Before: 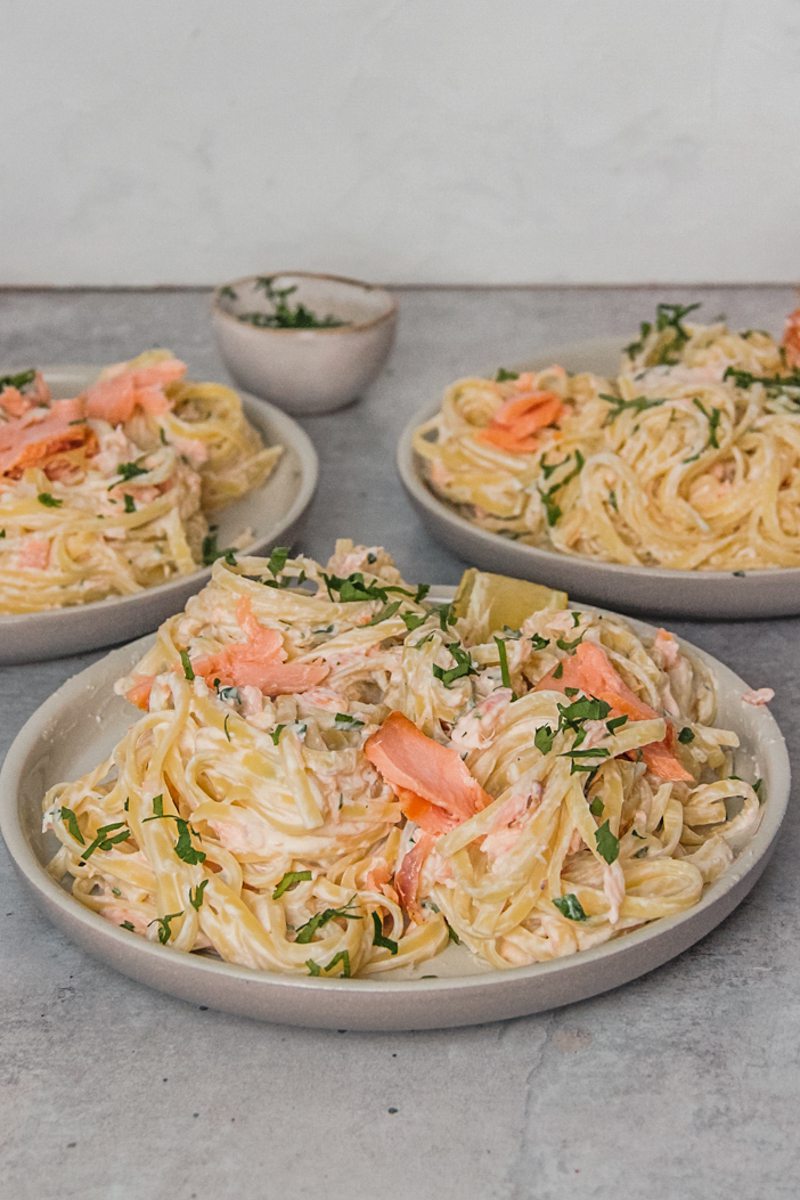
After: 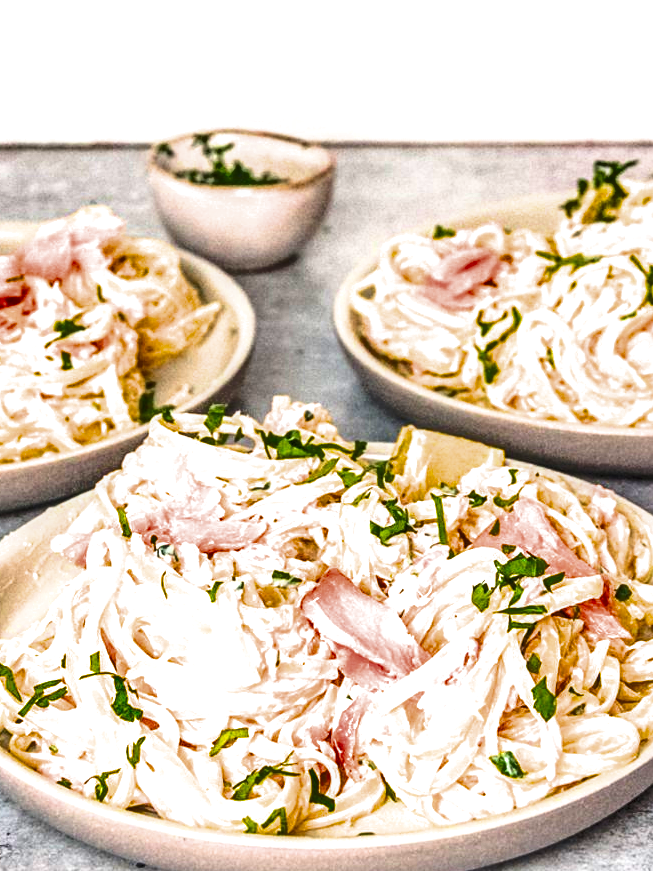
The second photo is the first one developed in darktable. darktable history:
exposure: black level correction 0, exposure 1.401 EV, compensate exposure bias true, compensate highlight preservation false
tone equalizer: edges refinement/feathering 500, mask exposure compensation -1.57 EV, preserve details no
color balance rgb: linear chroma grading › global chroma 9.817%, perceptual saturation grading › global saturation 19.474%, global vibrance 11.36%, contrast 5.038%
shadows and highlights: soften with gaussian
filmic rgb: black relative exposure -12.1 EV, white relative exposure 2.82 EV, target black luminance 0%, hardness 7.98, latitude 70.13%, contrast 1.138, highlights saturation mix 10.64%, shadows ↔ highlights balance -0.39%
crop: left 7.926%, top 11.93%, right 10.33%, bottom 15.434%
local contrast: on, module defaults
